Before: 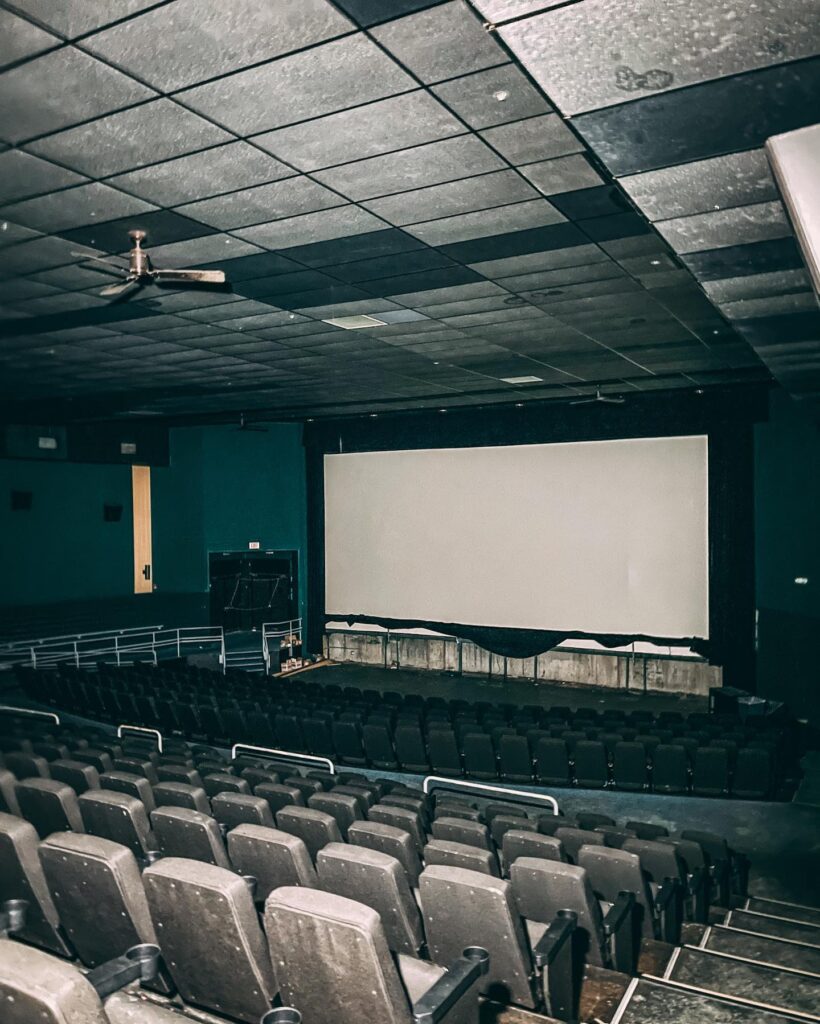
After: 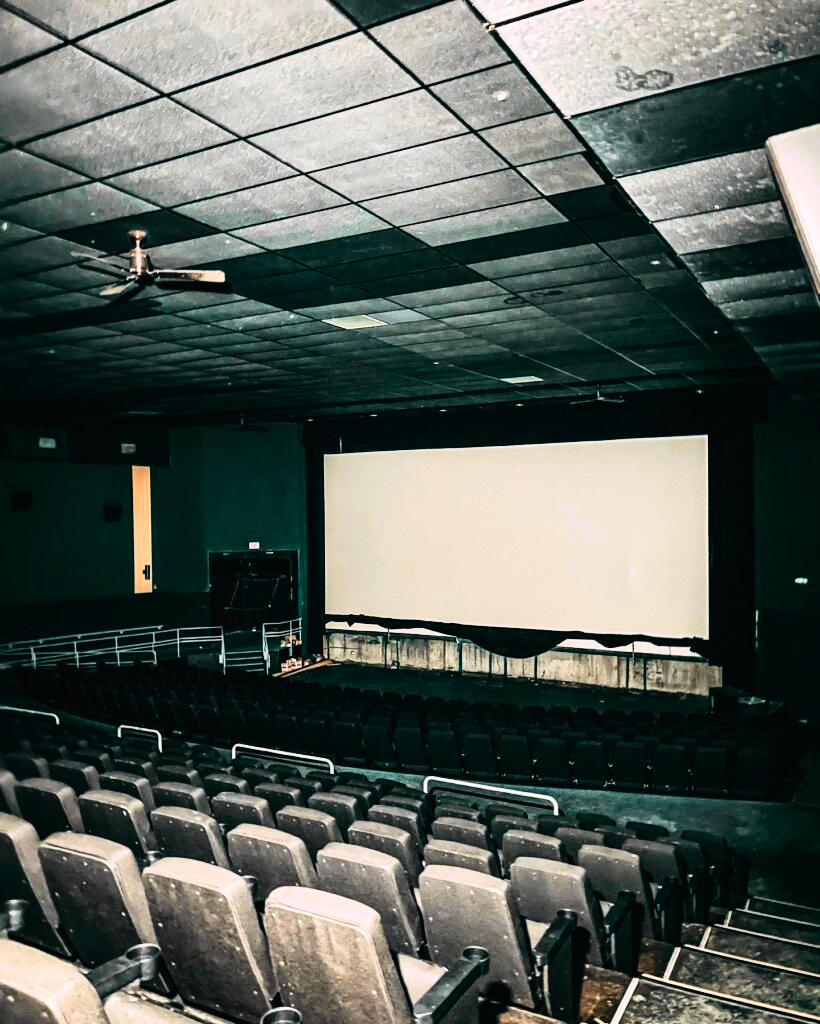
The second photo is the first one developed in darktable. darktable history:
tone equalizer: -8 EV -0.417 EV, -7 EV -0.389 EV, -6 EV -0.333 EV, -5 EV -0.222 EV, -3 EV 0.222 EV, -2 EV 0.333 EV, -1 EV 0.389 EV, +0 EV 0.417 EV, edges refinement/feathering 500, mask exposure compensation -1.57 EV, preserve details no
tone curve: curves: ch0 [(0, 0) (0.131, 0.116) (0.316, 0.345) (0.501, 0.584) (0.629, 0.732) (0.812, 0.888) (1, 0.974)]; ch1 [(0, 0) (0.366, 0.367) (0.475, 0.453) (0.494, 0.497) (0.504, 0.503) (0.553, 0.584) (1, 1)]; ch2 [(0, 0) (0.333, 0.346) (0.375, 0.375) (0.424, 0.43) (0.476, 0.492) (0.502, 0.501) (0.533, 0.556) (0.566, 0.599) (0.614, 0.653) (1, 1)], color space Lab, independent channels, preserve colors none
rgb curve: curves: ch0 [(0, 0) (0.136, 0.078) (0.262, 0.245) (0.414, 0.42) (1, 1)], compensate middle gray true, preserve colors basic power
